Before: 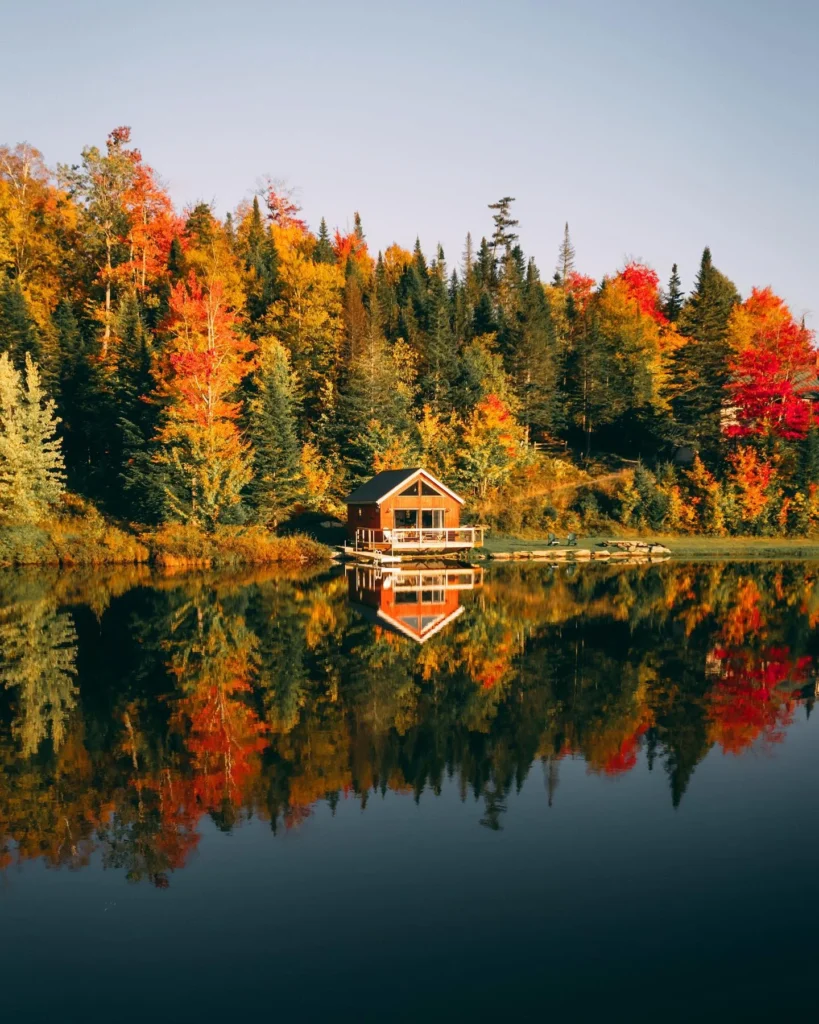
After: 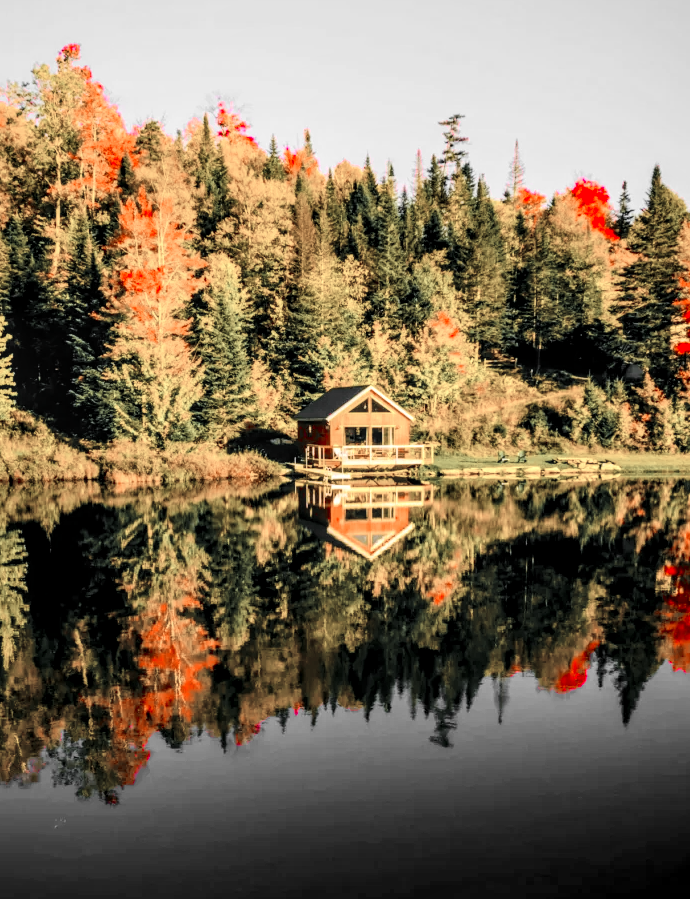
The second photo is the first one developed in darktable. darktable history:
tone equalizer: -7 EV 0.152 EV, -6 EV 0.563 EV, -5 EV 1.13 EV, -4 EV 1.29 EV, -3 EV 1.15 EV, -2 EV 0.6 EV, -1 EV 0.147 EV, edges refinement/feathering 500, mask exposure compensation -1.57 EV, preserve details no
local contrast: detail 130%
crop: left 6.189%, top 8.129%, right 9.531%, bottom 4.073%
color zones: curves: ch1 [(0, 0.831) (0.08, 0.771) (0.157, 0.268) (0.241, 0.207) (0.562, -0.005) (0.714, -0.013) (0.876, 0.01) (1, 0.831)]
exposure: black level correction 0.004, exposure 0.017 EV, compensate exposure bias true, compensate highlight preservation false
color balance rgb: linear chroma grading › highlights 99.046%, linear chroma grading › global chroma 23.998%, perceptual saturation grading › global saturation 20%, perceptual saturation grading › highlights -24.933%, perceptual saturation grading › shadows 50.046%
